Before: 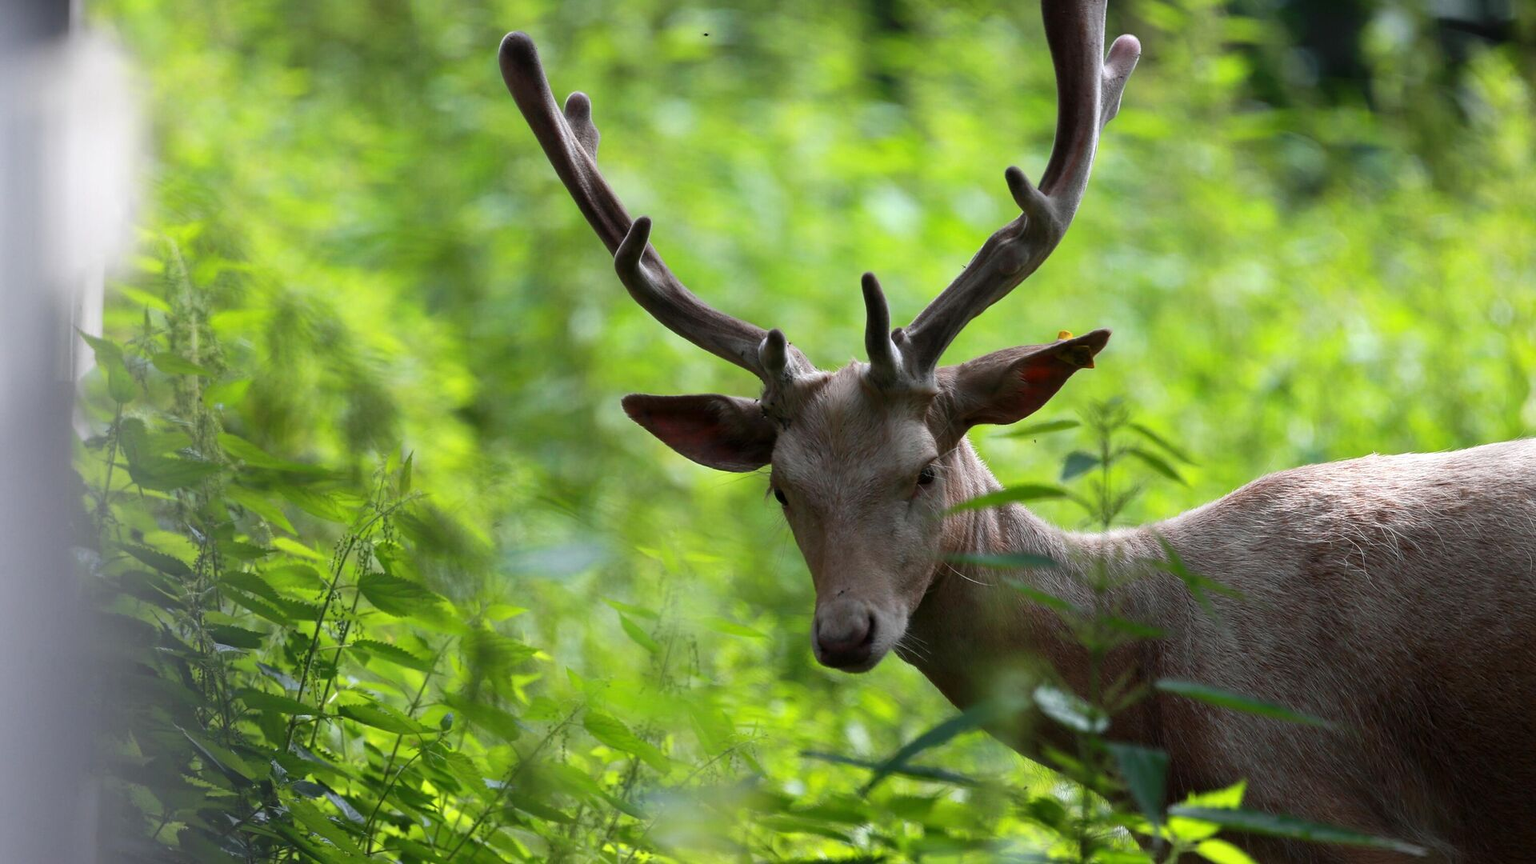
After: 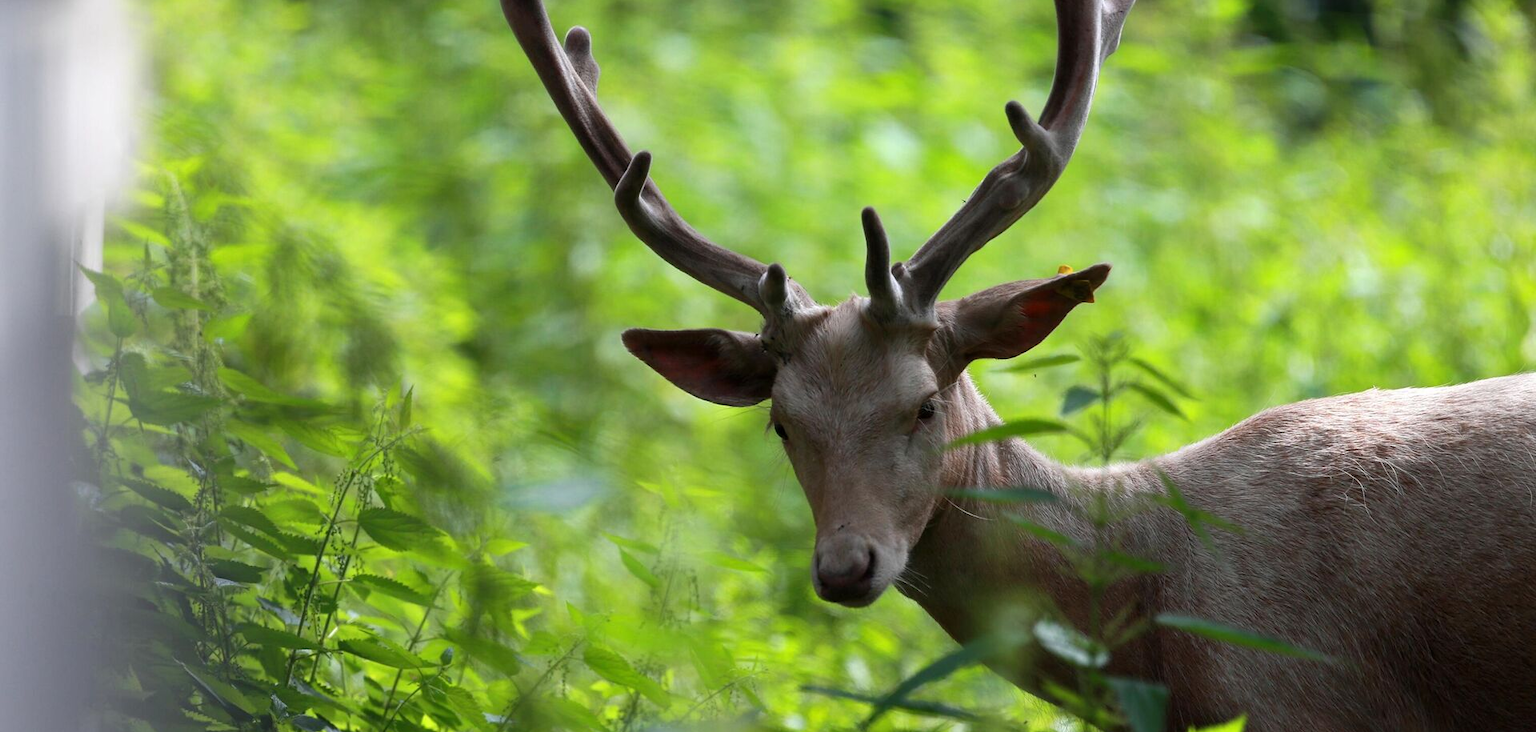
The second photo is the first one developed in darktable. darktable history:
crop: top 7.614%, bottom 7.572%
